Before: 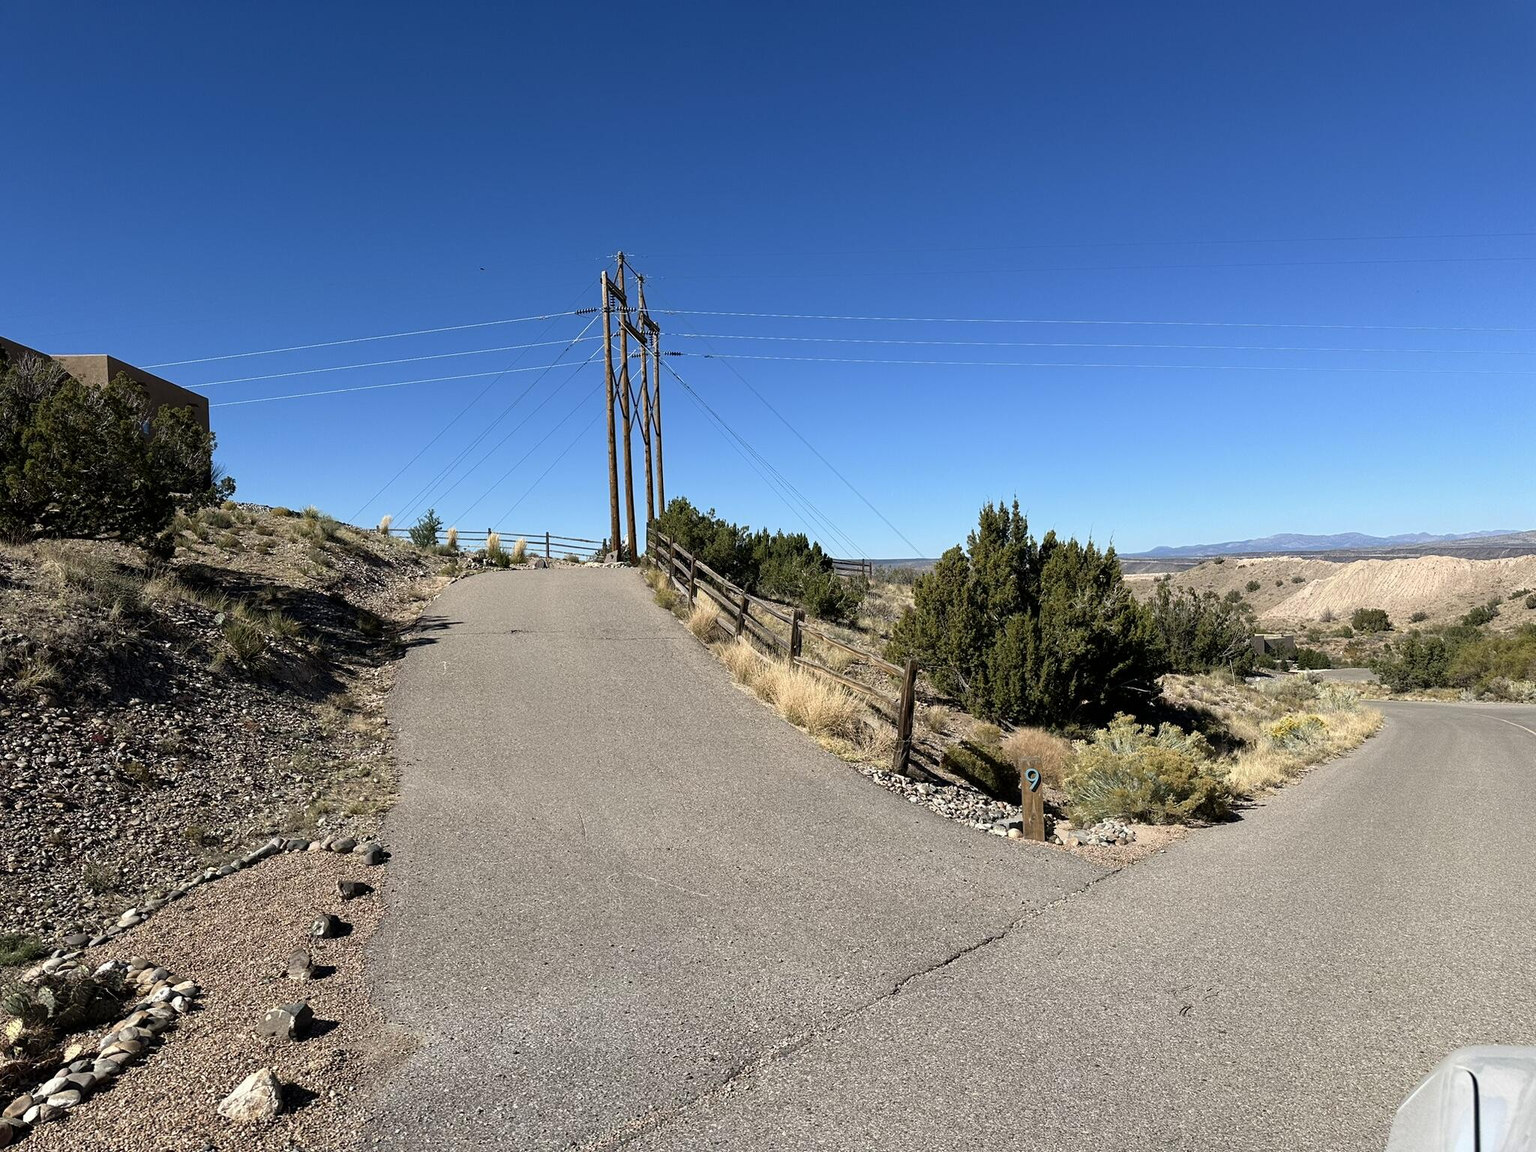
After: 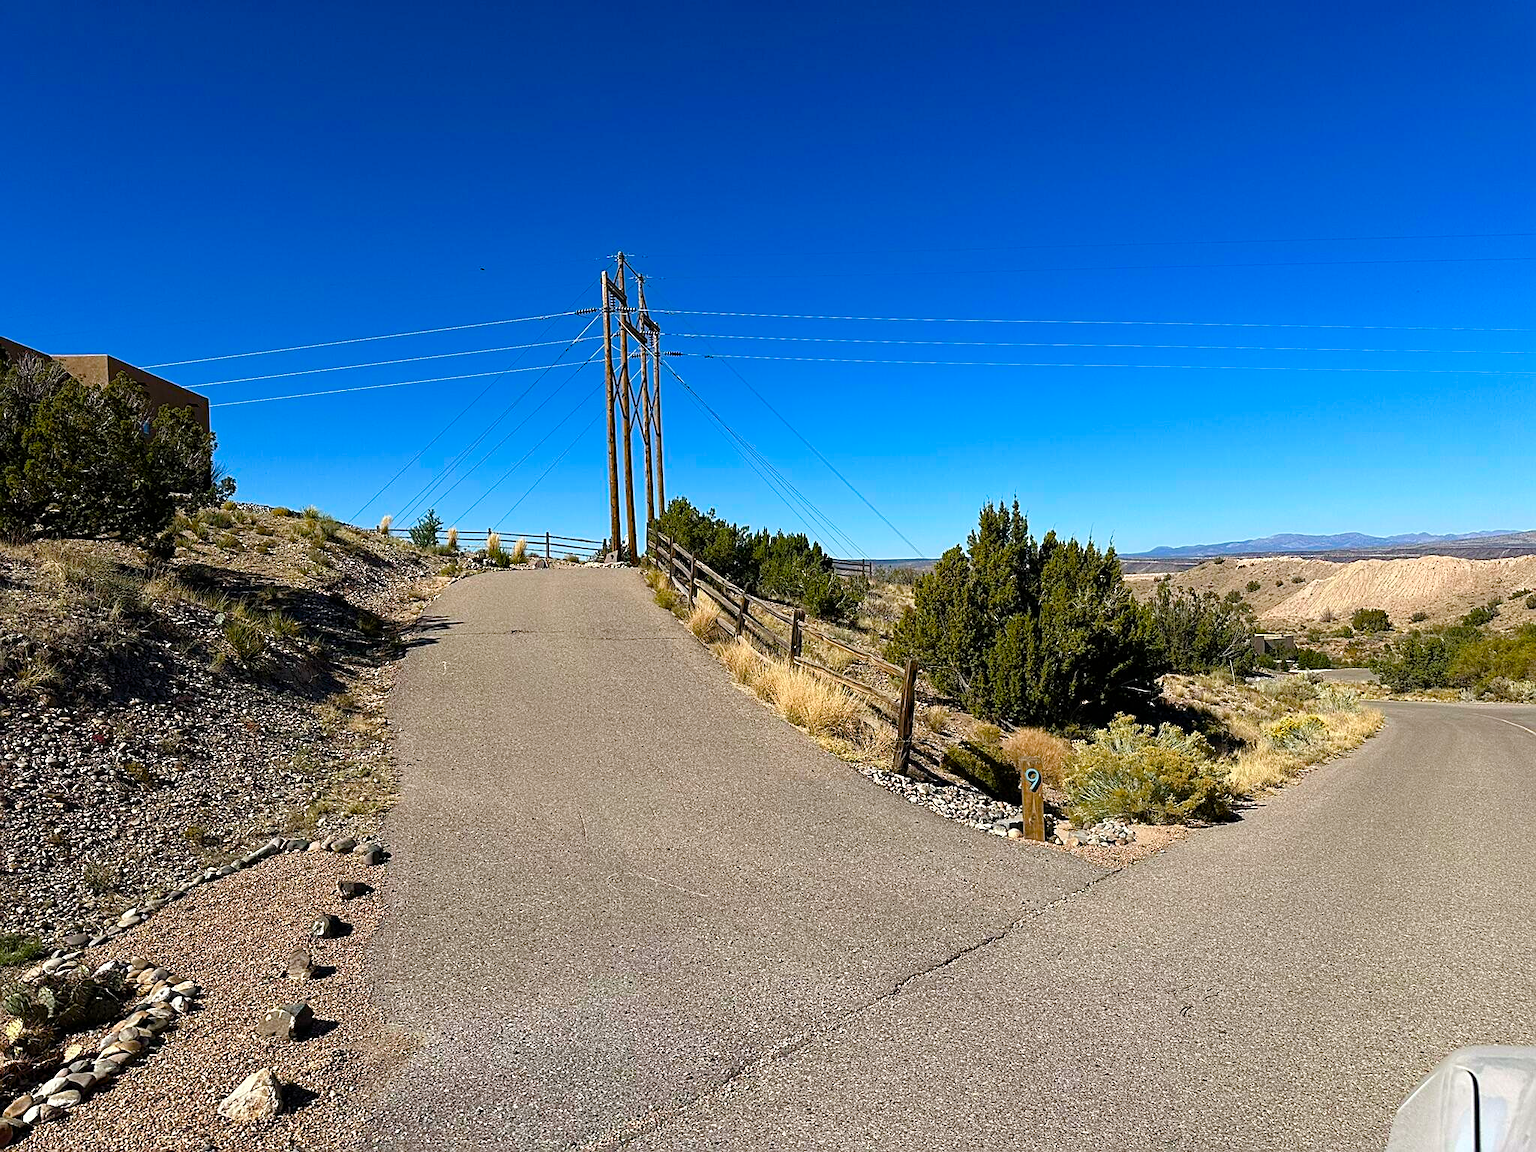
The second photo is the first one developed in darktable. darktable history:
sharpen: on, module defaults
color balance rgb: perceptual saturation grading › global saturation 34.753%, perceptual saturation grading › highlights -29.845%, perceptual saturation grading › shadows 35.065%, global vibrance 20%
haze removal: compatibility mode true, adaptive false
